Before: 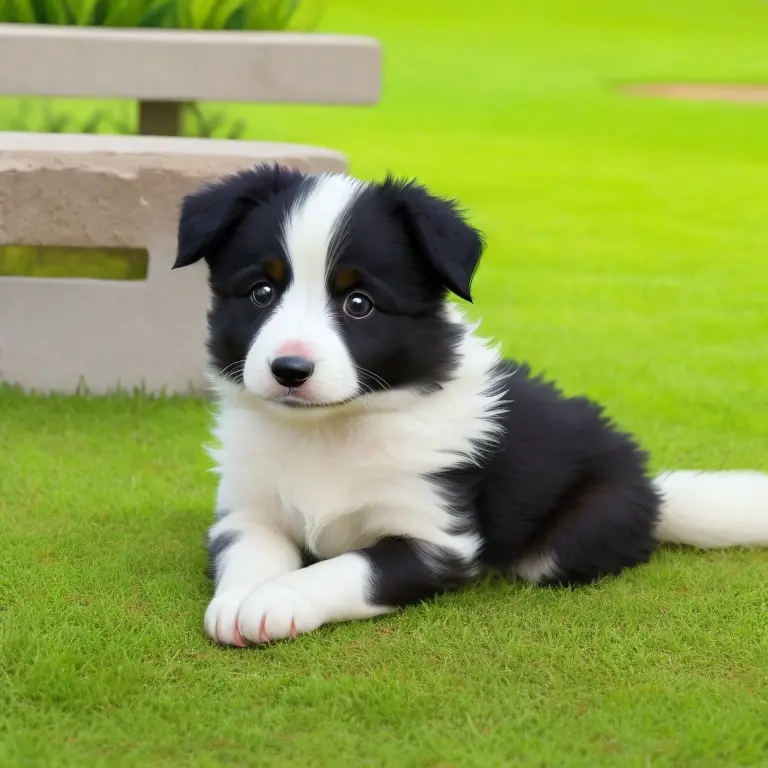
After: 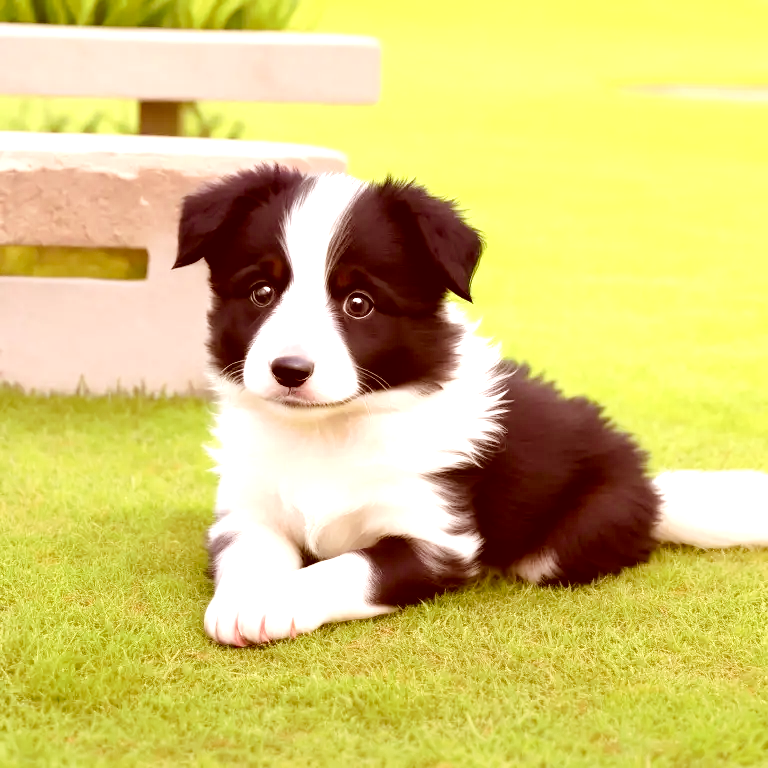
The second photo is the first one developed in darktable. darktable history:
exposure: black level correction 0.001, exposure 0.961 EV, compensate exposure bias true, compensate highlight preservation false
color correction: highlights a* 9.28, highlights b* 8.52, shadows a* 39.26, shadows b* 39.73, saturation 0.768
tone curve: curves: ch0 [(0.003, 0) (0.066, 0.023) (0.149, 0.094) (0.264, 0.238) (0.395, 0.401) (0.517, 0.553) (0.716, 0.743) (0.813, 0.846) (1, 1)]; ch1 [(0, 0) (0.164, 0.115) (0.337, 0.332) (0.39, 0.398) (0.464, 0.461) (0.501, 0.5) (0.521, 0.529) (0.571, 0.588) (0.652, 0.681) (0.733, 0.749) (0.811, 0.796) (1, 1)]; ch2 [(0, 0) (0.337, 0.382) (0.464, 0.476) (0.501, 0.502) (0.527, 0.54) (0.556, 0.567) (0.6, 0.59) (0.687, 0.675) (1, 1)], preserve colors none
